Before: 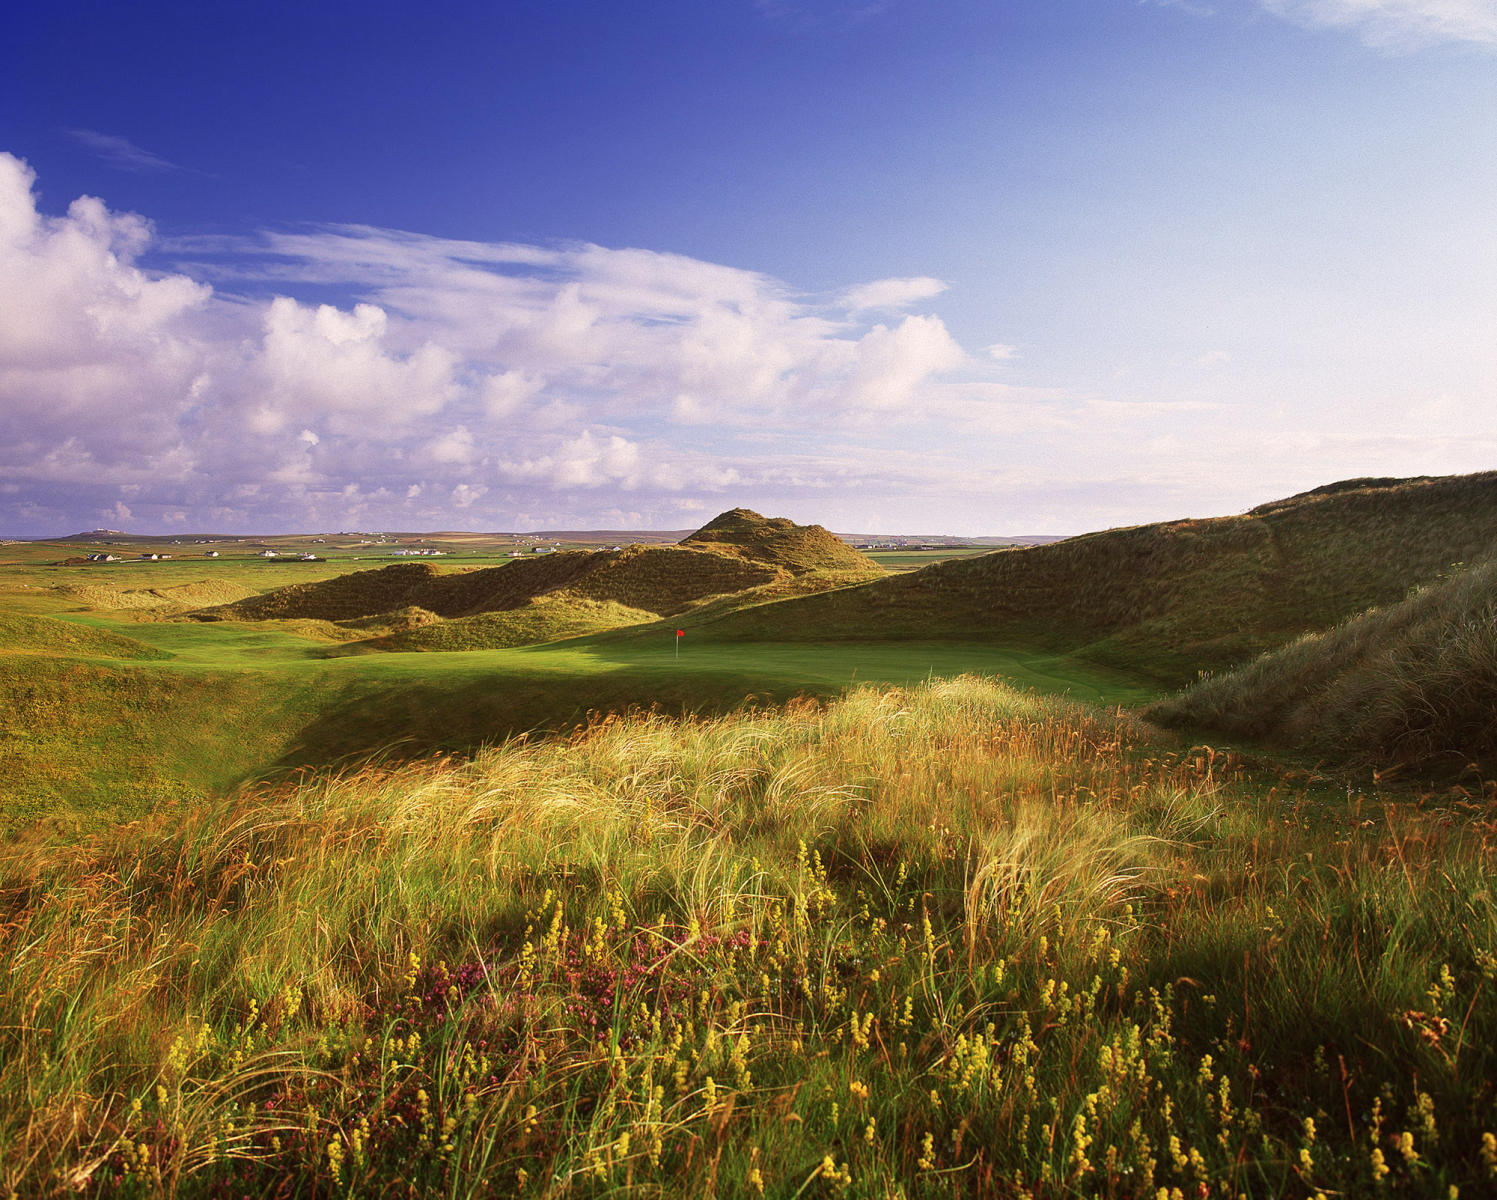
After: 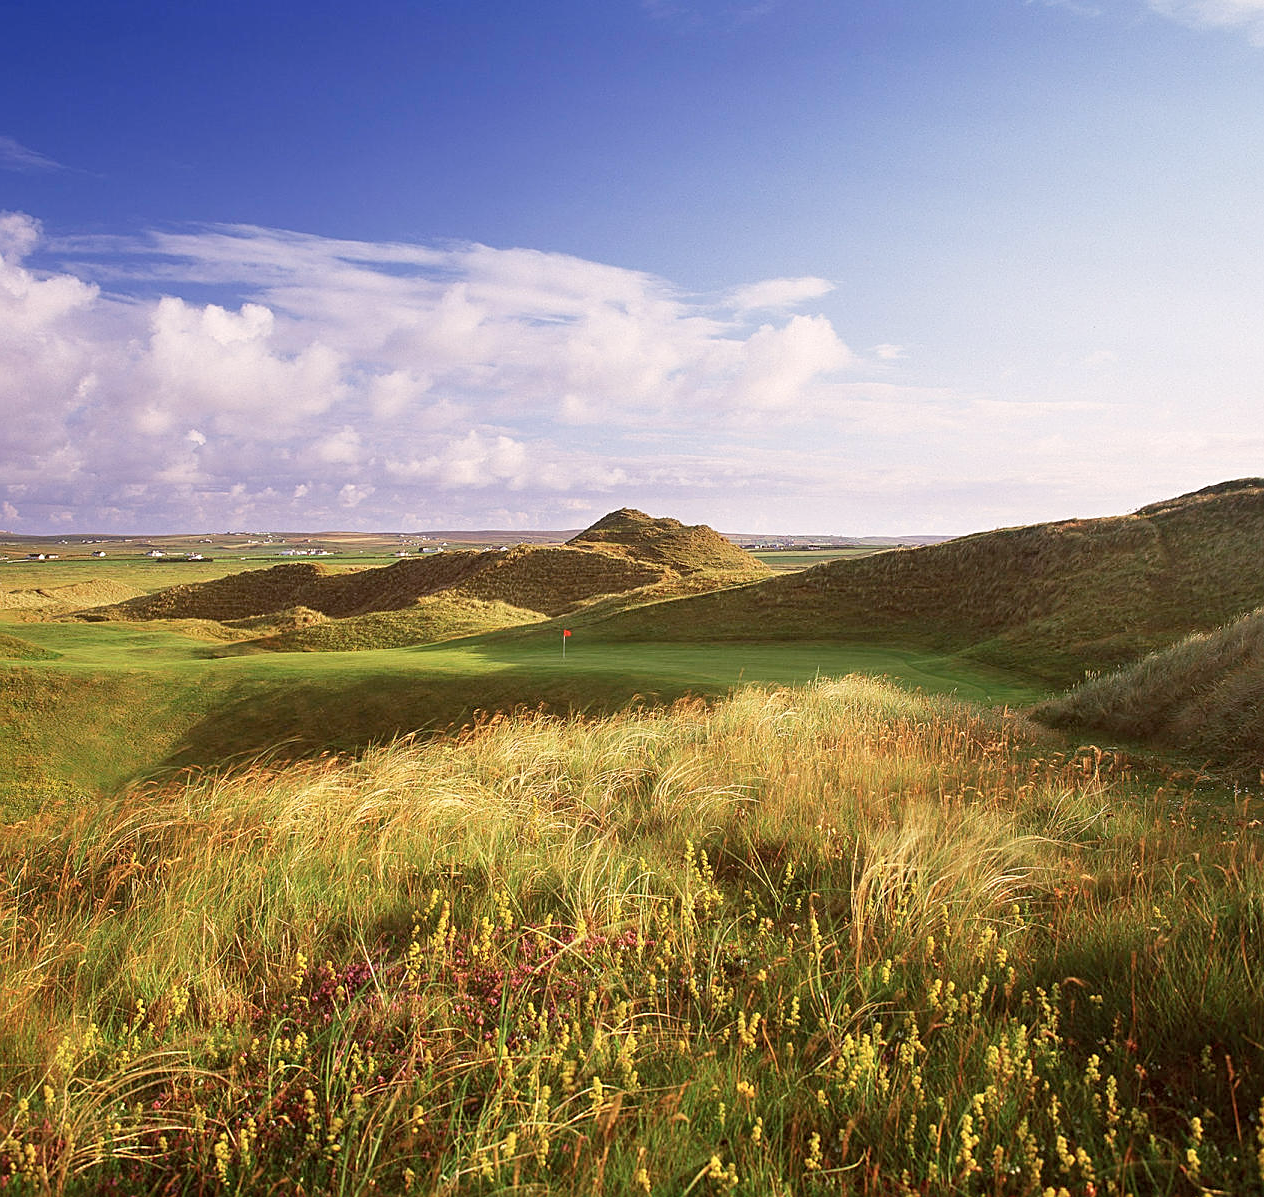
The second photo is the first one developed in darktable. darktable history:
crop: left 7.598%, right 7.873%
sharpen: on, module defaults
